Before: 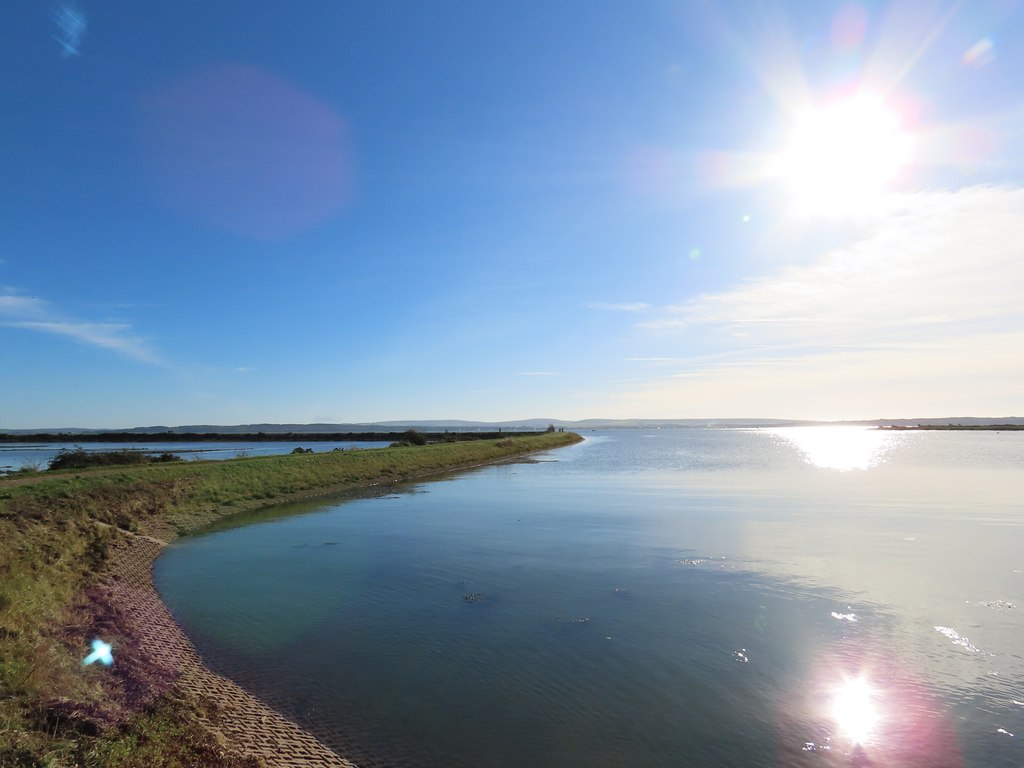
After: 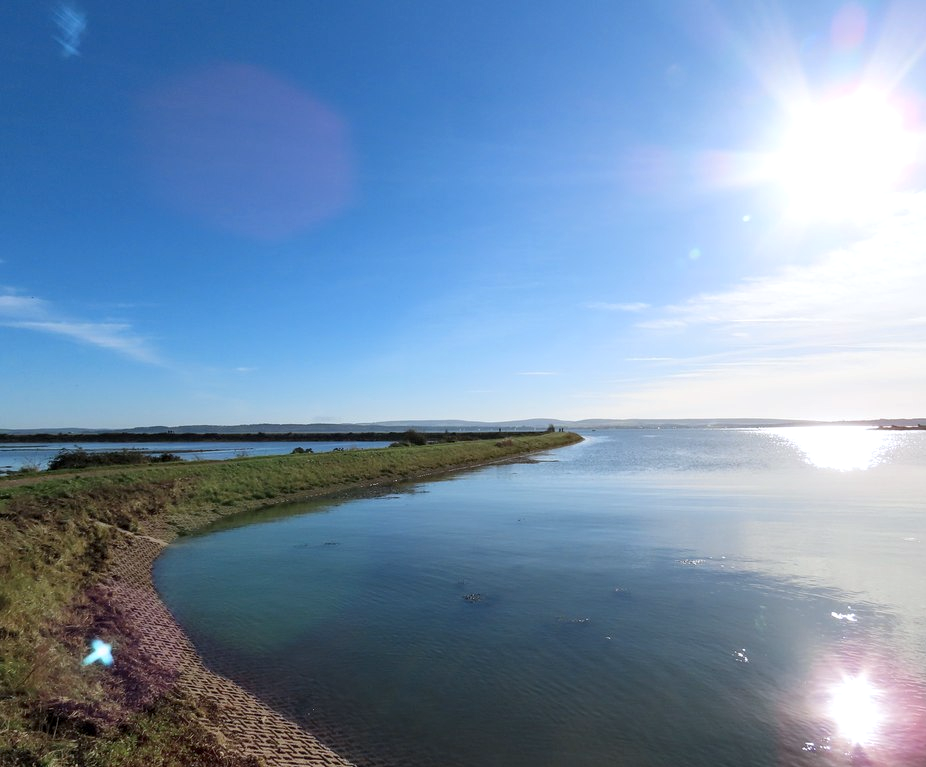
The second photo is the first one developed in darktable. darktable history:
local contrast: on, module defaults
crop: right 9.474%, bottom 0.019%
color correction: highlights a* -0.133, highlights b* -5.32, shadows a* -0.132, shadows b* -0.129
